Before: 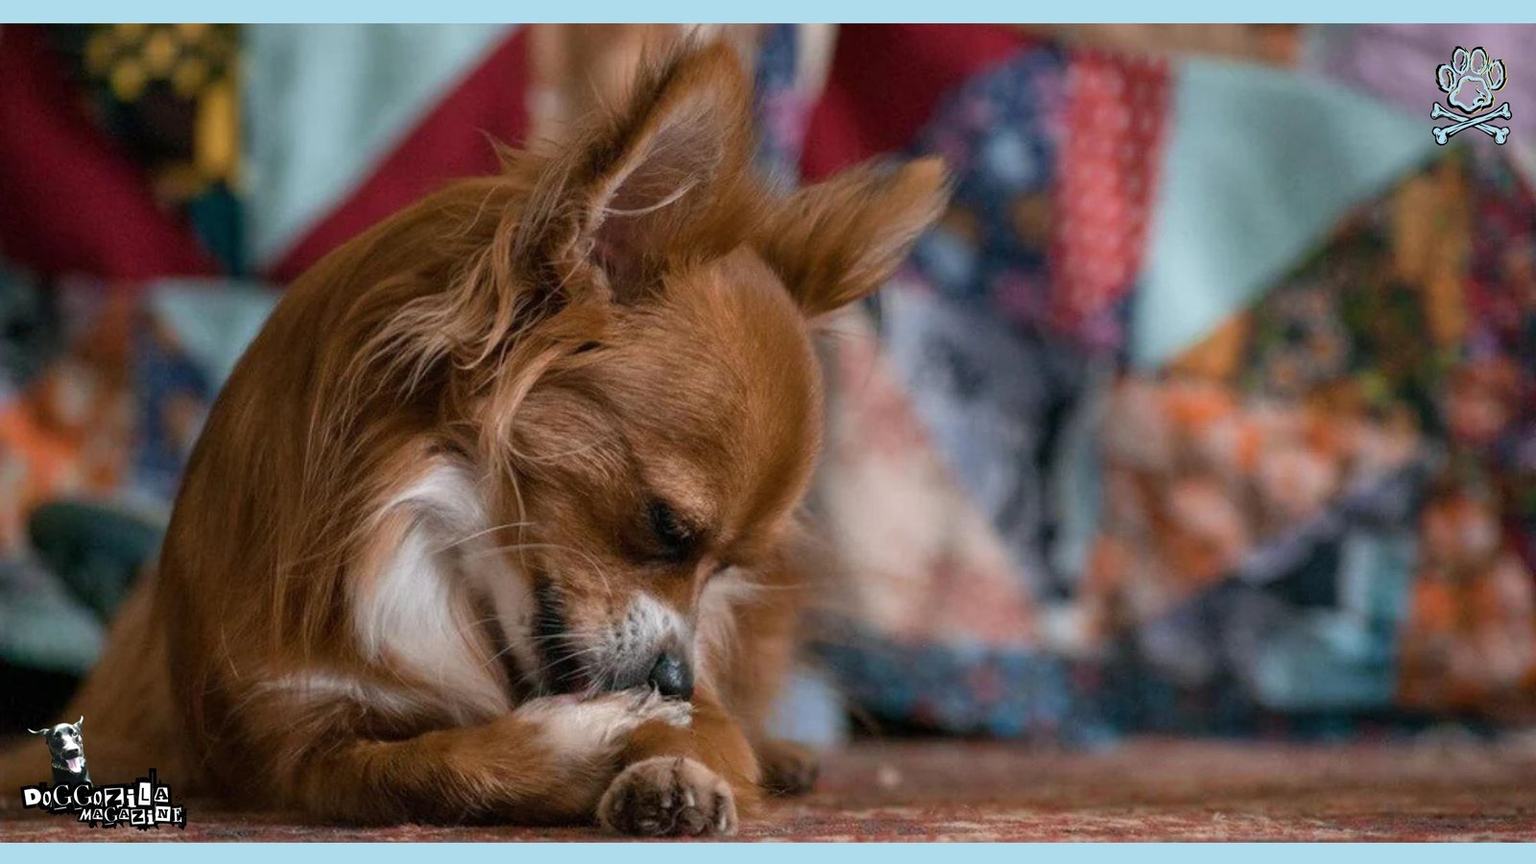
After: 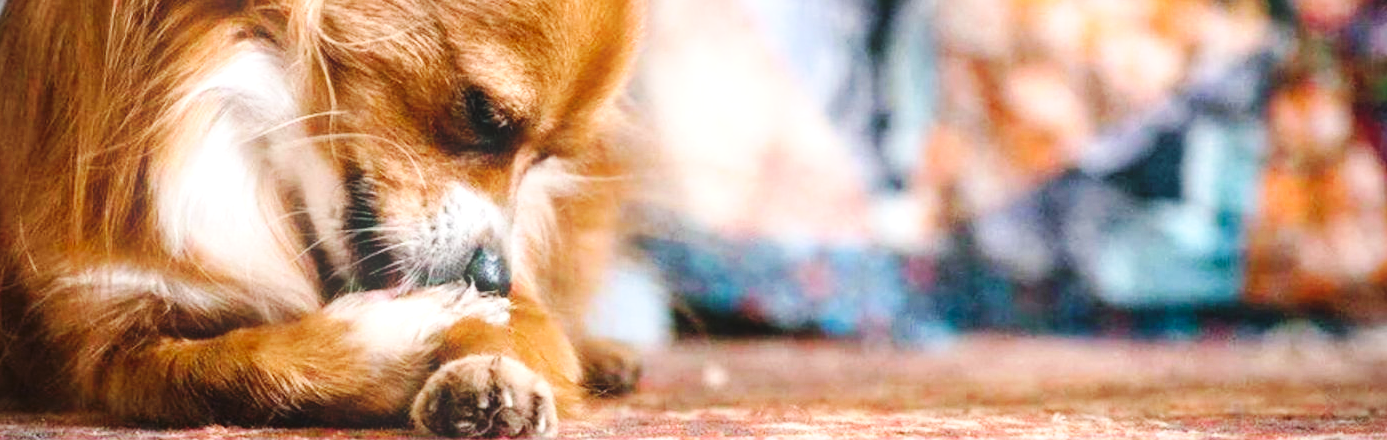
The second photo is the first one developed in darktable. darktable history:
vignetting: fall-off start 91.19%
tone equalizer: on, module defaults
bloom: size 13.65%, threshold 98.39%, strength 4.82%
exposure: black level correction -0.002, exposure 1.35 EV, compensate highlight preservation false
base curve: curves: ch0 [(0, 0) (0.036, 0.025) (0.121, 0.166) (0.206, 0.329) (0.605, 0.79) (1, 1)], preserve colors none
crop and rotate: left 13.306%, top 48.129%, bottom 2.928%
levels: levels [0, 0.499, 1]
